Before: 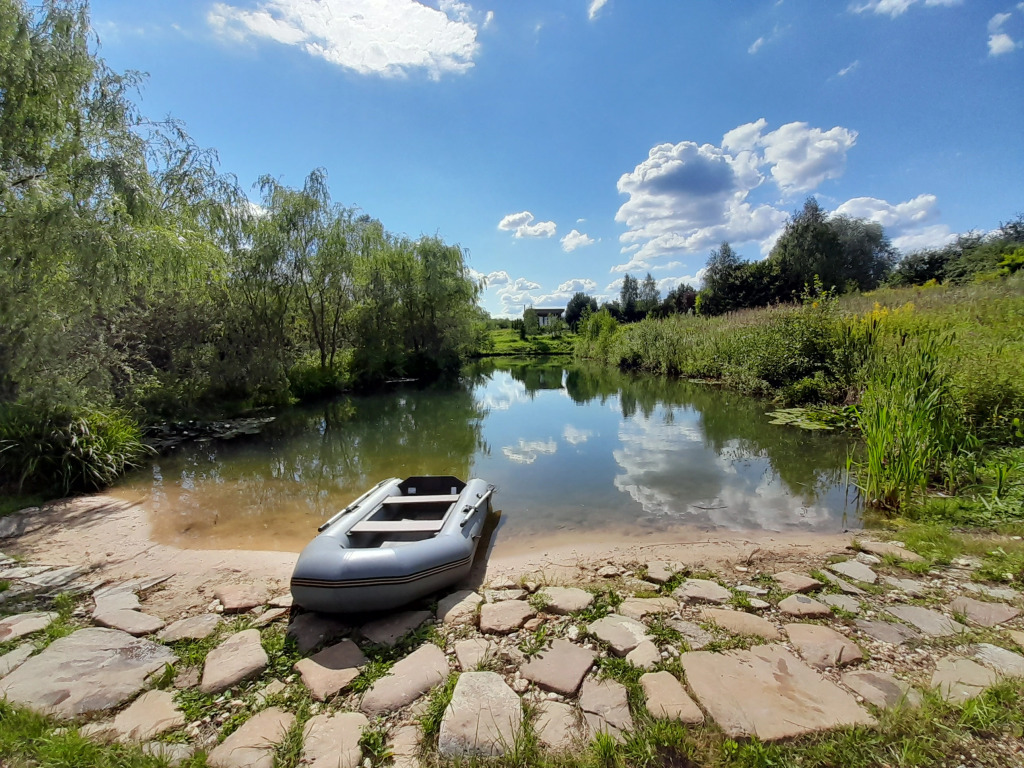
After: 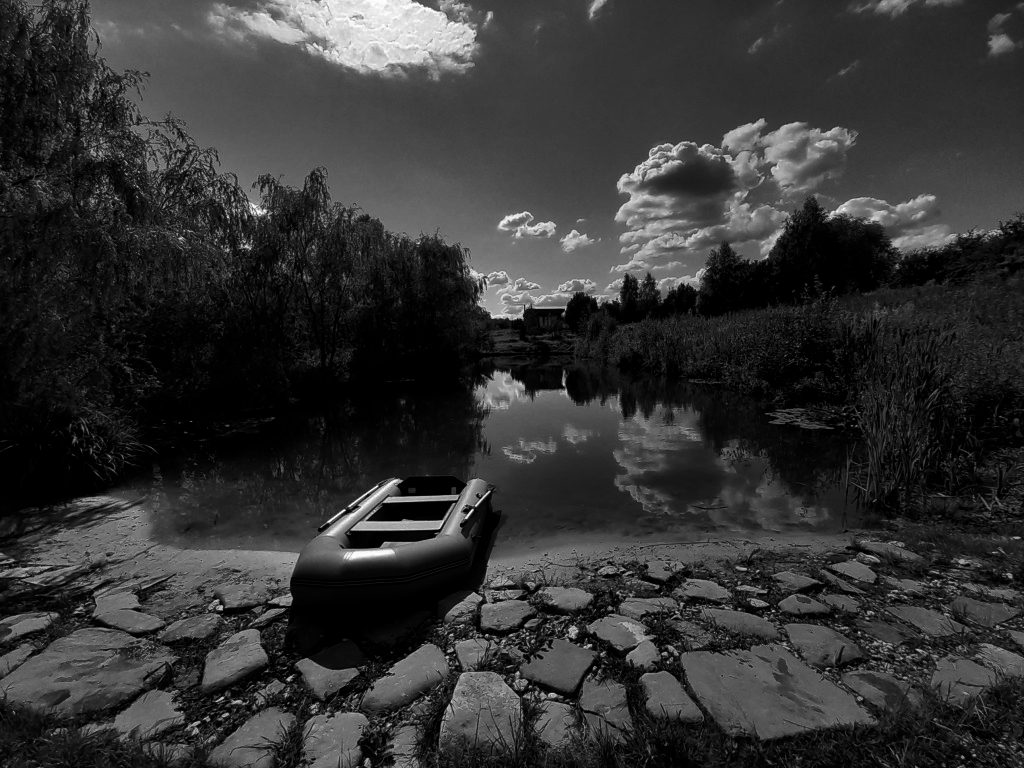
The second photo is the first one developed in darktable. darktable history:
contrast brightness saturation: contrast 0.02, brightness -1, saturation -1
color calibration: x 0.342, y 0.355, temperature 5146 K
